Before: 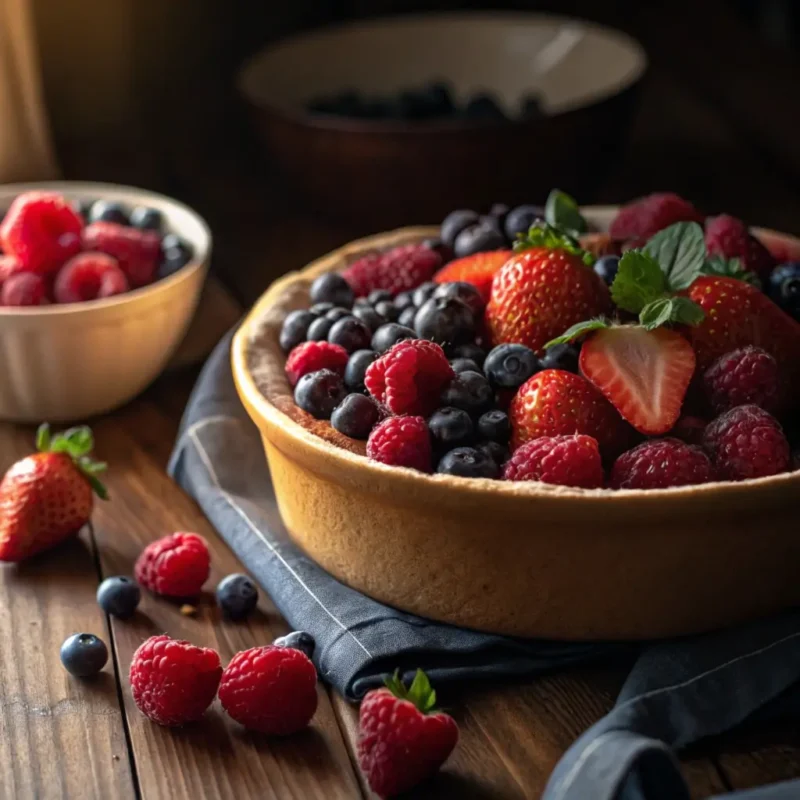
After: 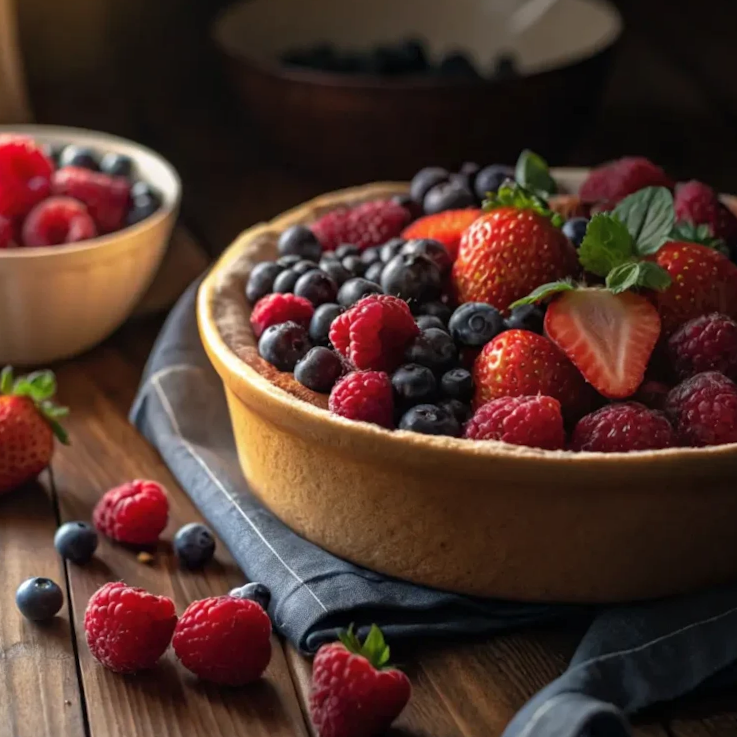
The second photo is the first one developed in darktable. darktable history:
shadows and highlights: shadows 25, highlights -25
crop and rotate: angle -1.96°, left 3.097%, top 4.154%, right 1.586%, bottom 0.529%
